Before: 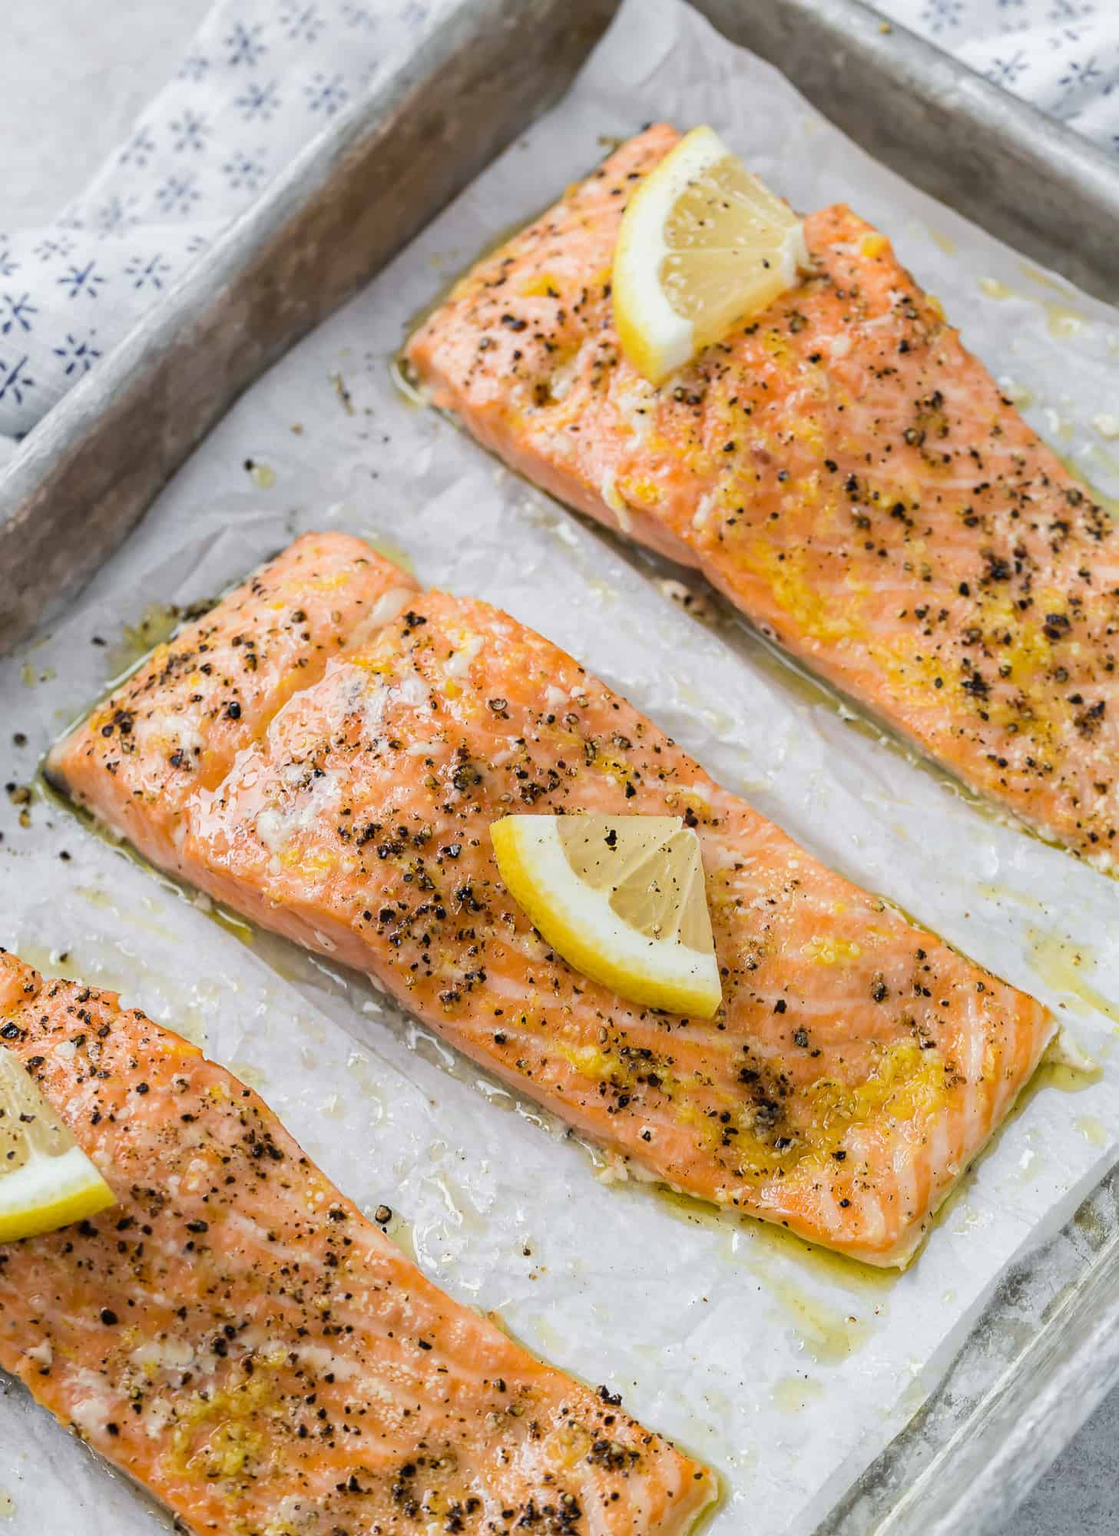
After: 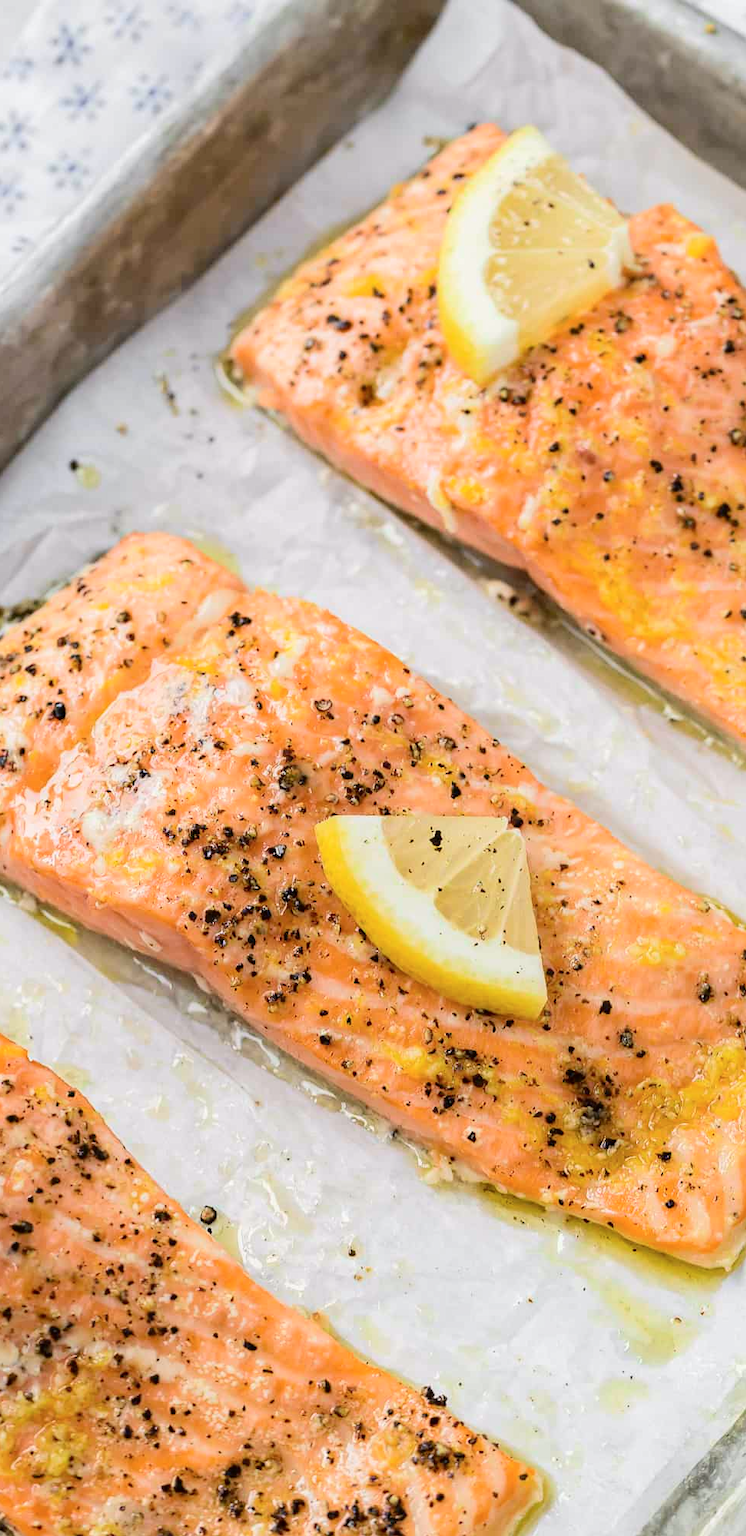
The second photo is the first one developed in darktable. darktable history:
crop and rotate: left 15.754%, right 17.579%
tone curve: curves: ch0 [(0, 0.01) (0.052, 0.045) (0.136, 0.133) (0.29, 0.332) (0.453, 0.531) (0.676, 0.751) (0.89, 0.919) (1, 1)]; ch1 [(0, 0) (0.094, 0.081) (0.285, 0.299) (0.385, 0.403) (0.447, 0.429) (0.495, 0.496) (0.544, 0.552) (0.589, 0.612) (0.722, 0.728) (1, 1)]; ch2 [(0, 0) (0.257, 0.217) (0.43, 0.421) (0.498, 0.507) (0.531, 0.544) (0.56, 0.579) (0.625, 0.642) (1, 1)], color space Lab, independent channels, preserve colors none
